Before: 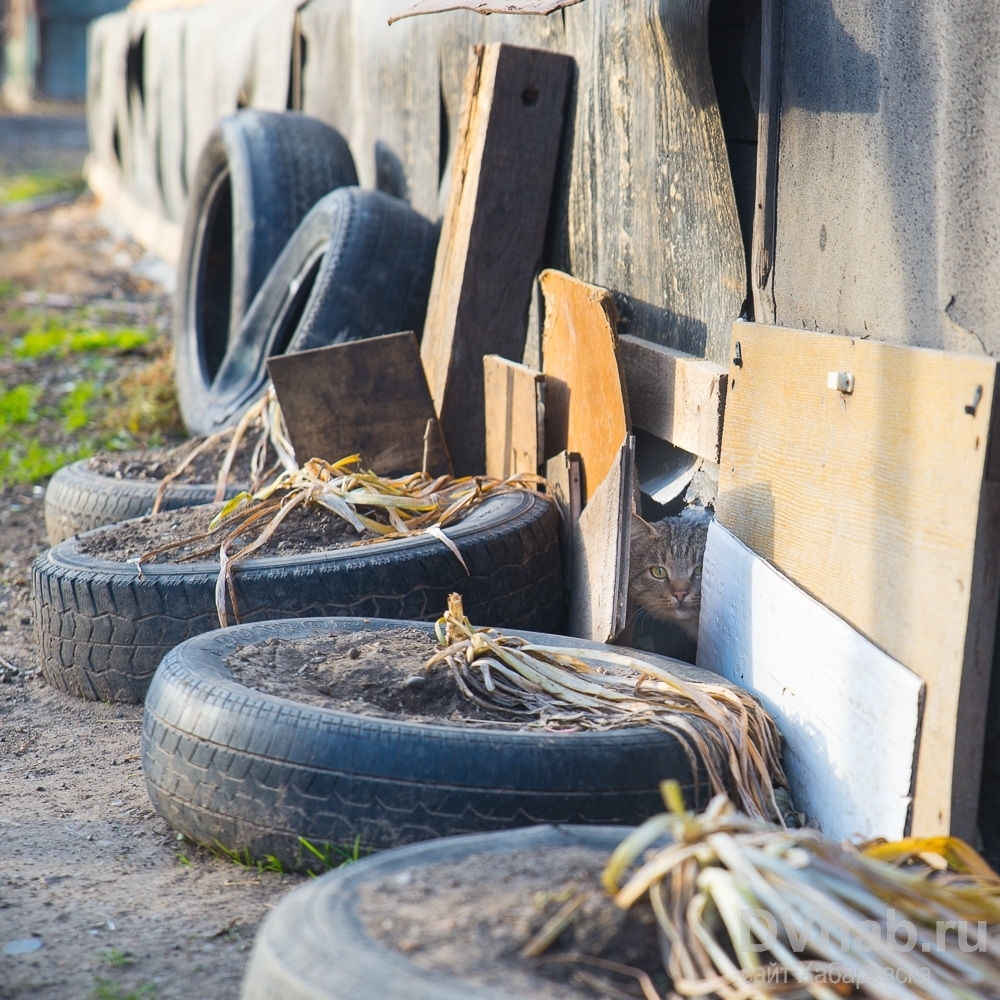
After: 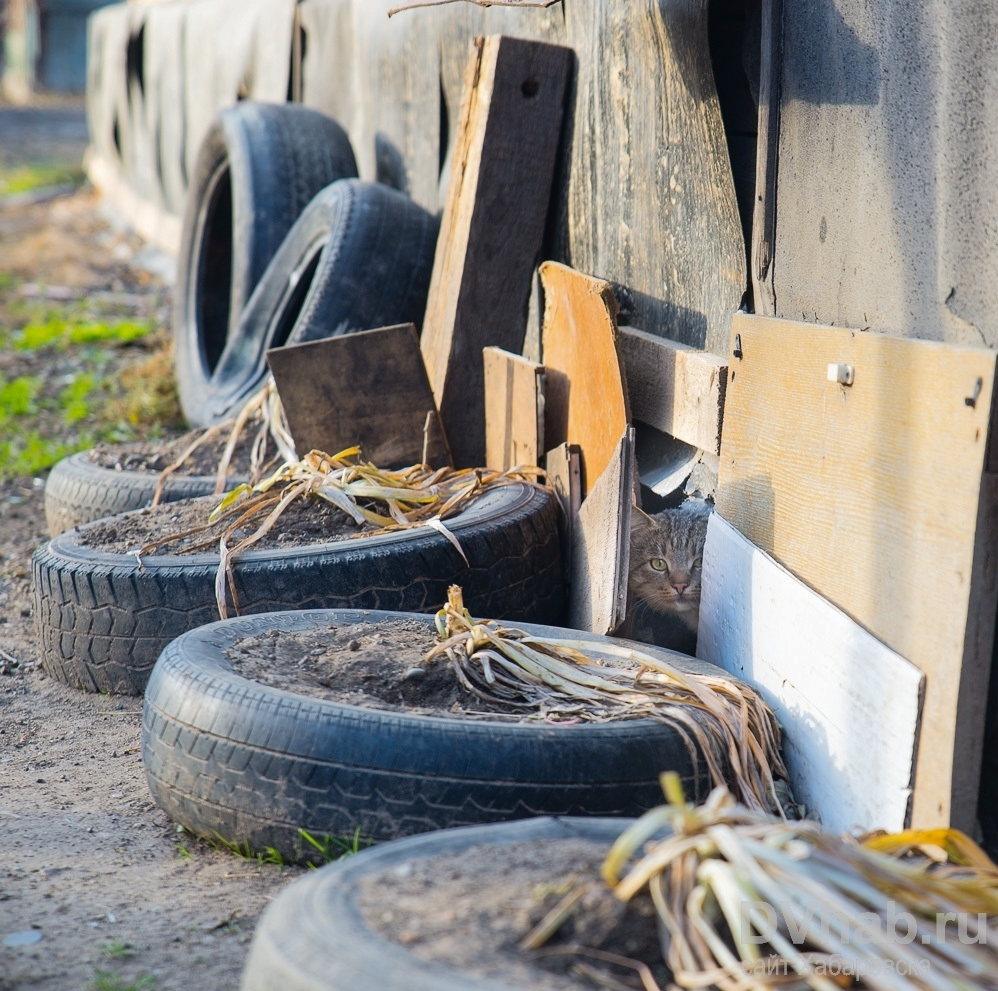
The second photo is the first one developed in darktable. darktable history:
tone curve: curves: ch0 [(0, 0) (0.003, 0.018) (0.011, 0.019) (0.025, 0.02) (0.044, 0.024) (0.069, 0.034) (0.1, 0.049) (0.136, 0.082) (0.177, 0.136) (0.224, 0.196) (0.277, 0.263) (0.335, 0.329) (0.399, 0.401) (0.468, 0.473) (0.543, 0.546) (0.623, 0.625) (0.709, 0.698) (0.801, 0.779) (0.898, 0.867) (1, 1)], color space Lab, independent channels, preserve colors none
crop: top 0.834%, right 0.119%
